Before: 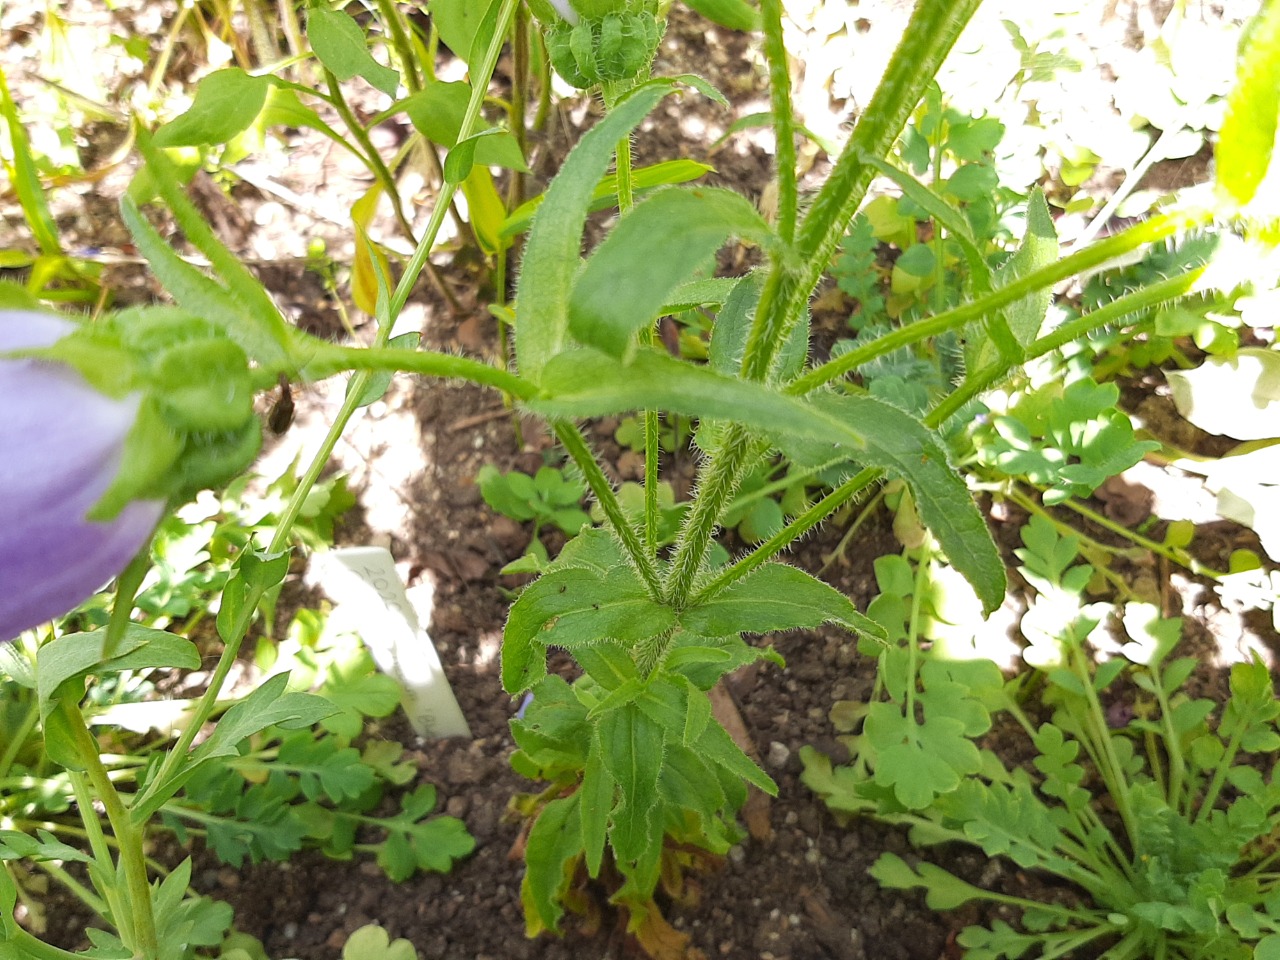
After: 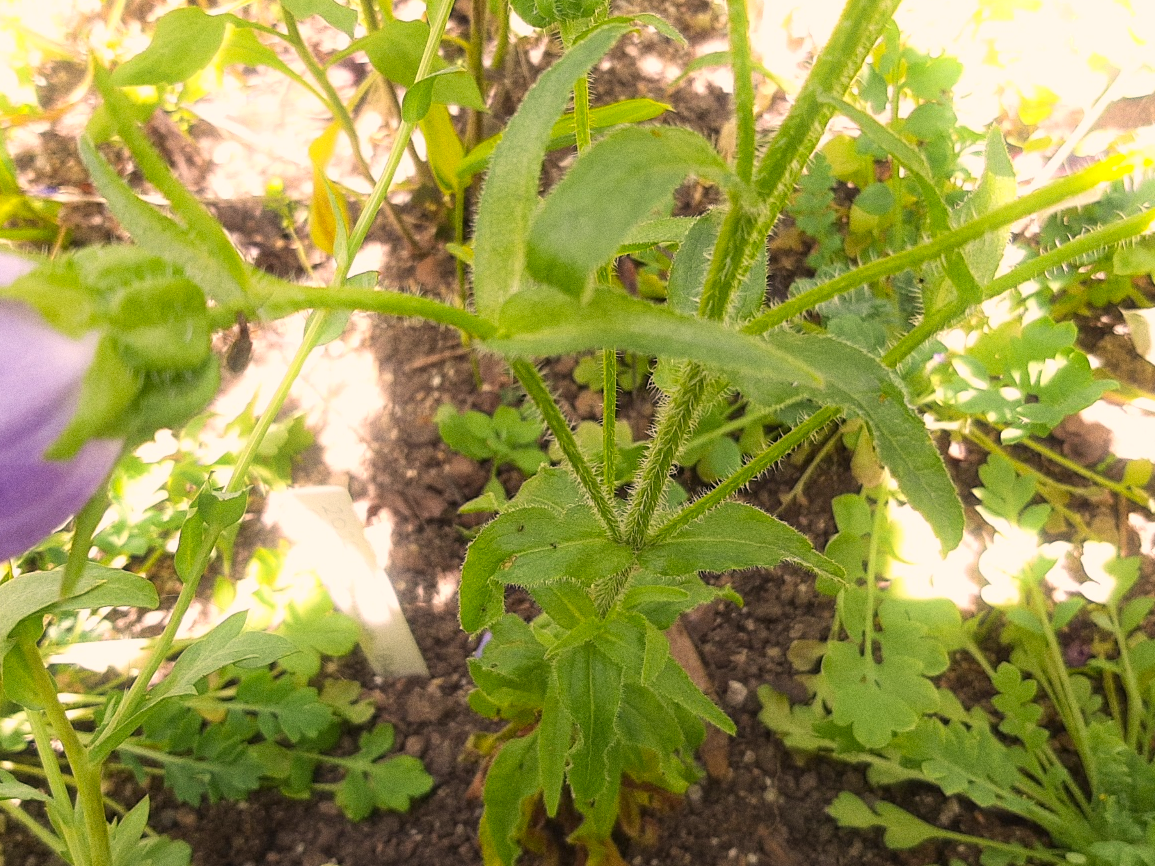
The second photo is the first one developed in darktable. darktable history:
crop: left 3.305%, top 6.436%, right 6.389%, bottom 3.258%
grain: coarseness 0.47 ISO
color correction: highlights a* 11.96, highlights b* 11.58
bloom: size 5%, threshold 95%, strength 15%
